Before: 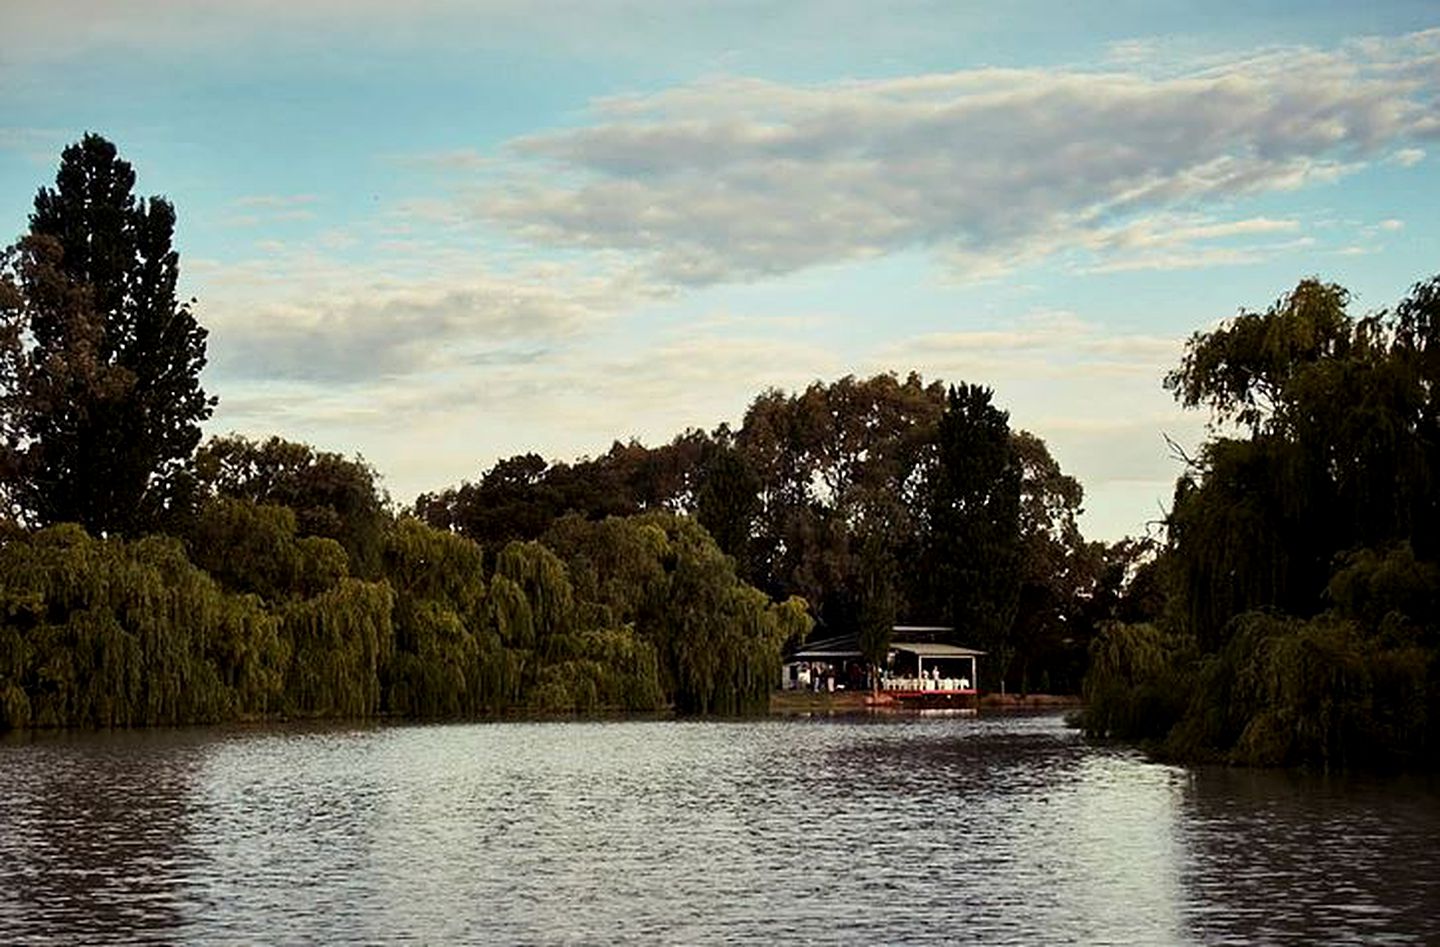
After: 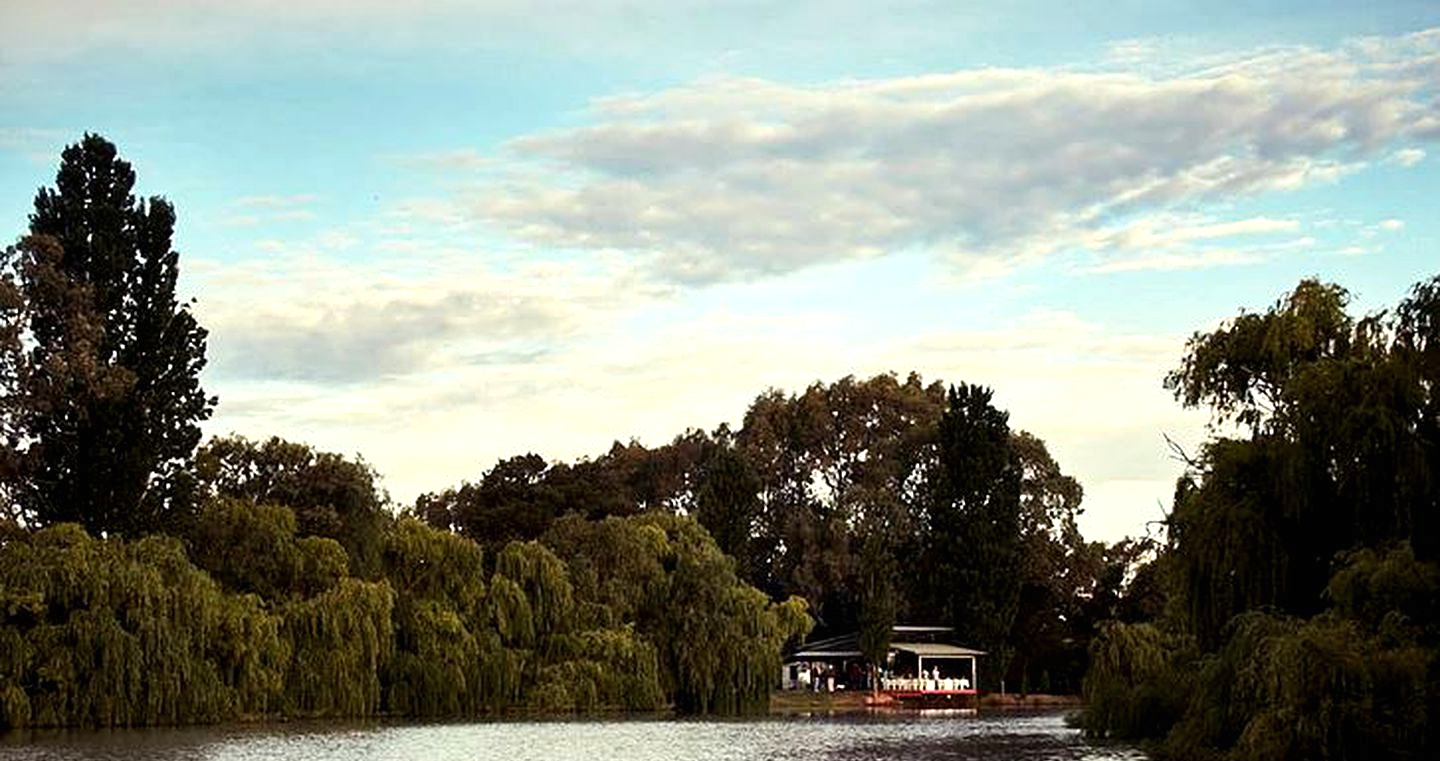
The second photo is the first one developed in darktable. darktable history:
exposure: black level correction 0, exposure 0.5 EV, compensate highlight preservation false
crop: bottom 19.633%
